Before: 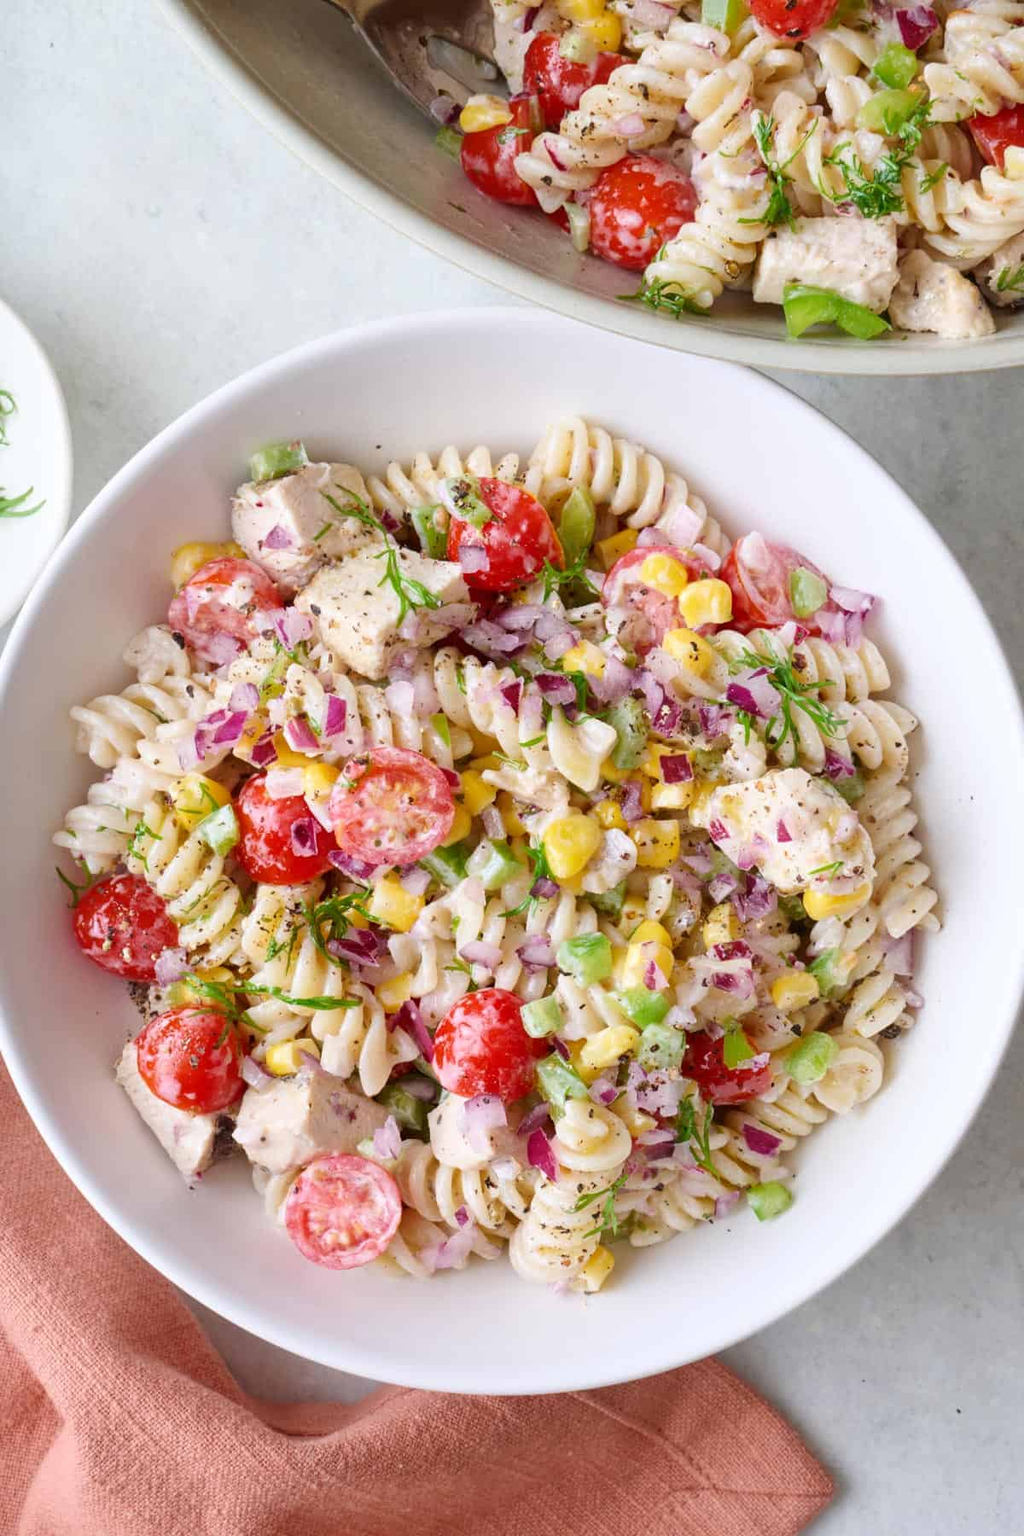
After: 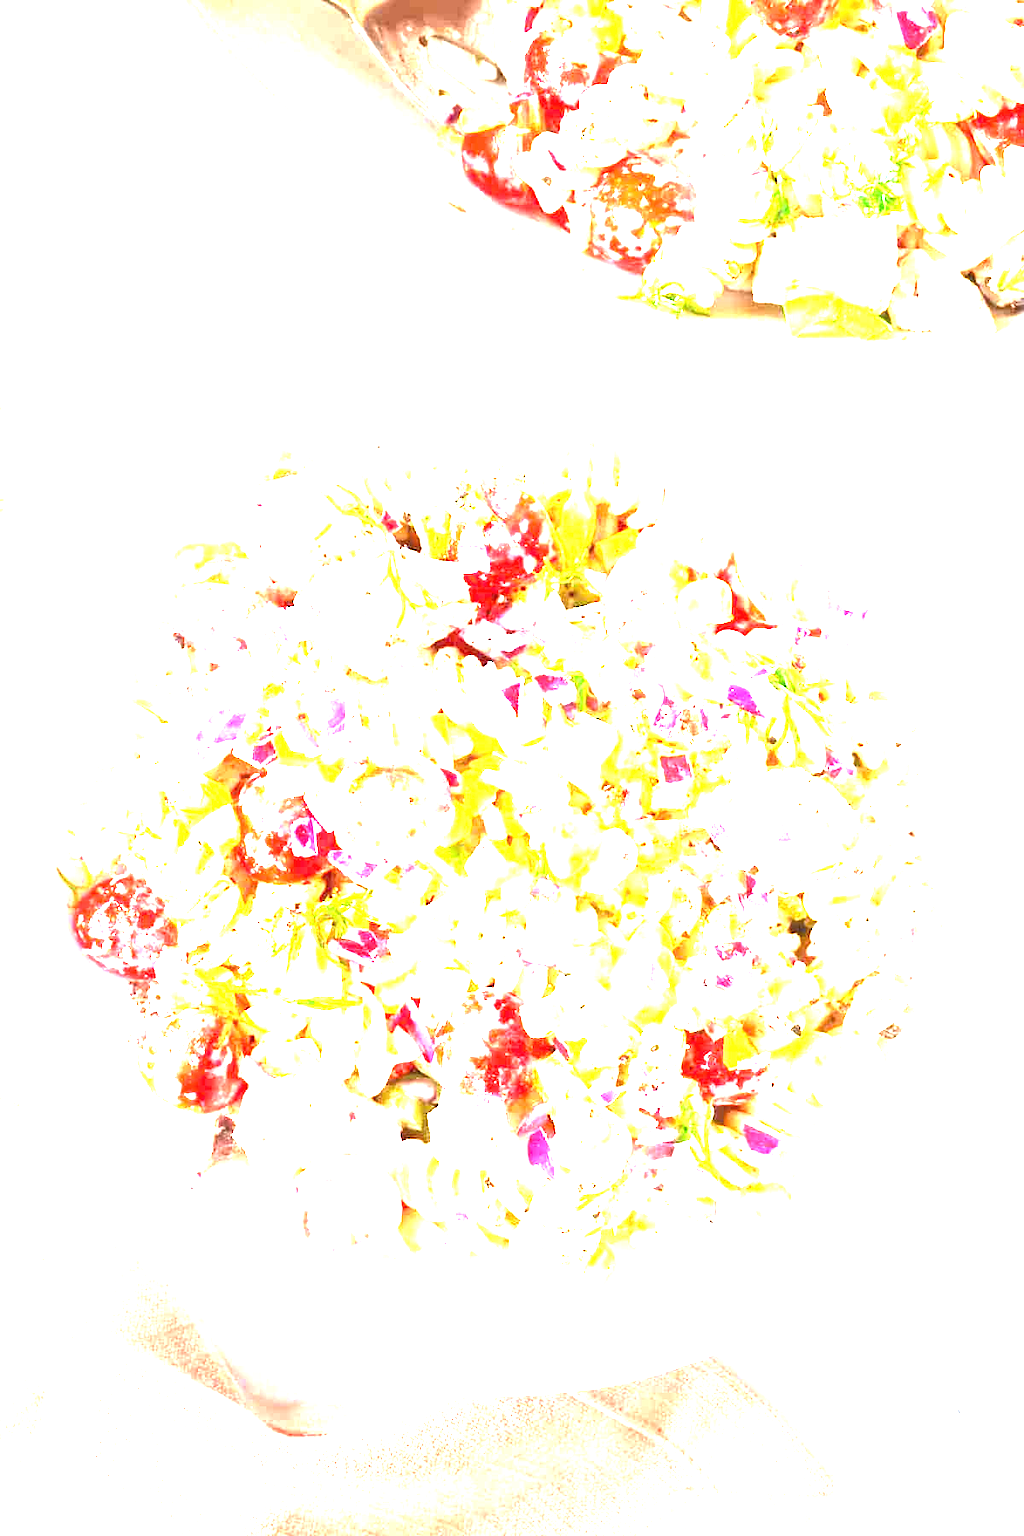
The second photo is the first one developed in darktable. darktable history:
exposure: black level correction 0, exposure 4 EV, compensate exposure bias true, compensate highlight preservation false
